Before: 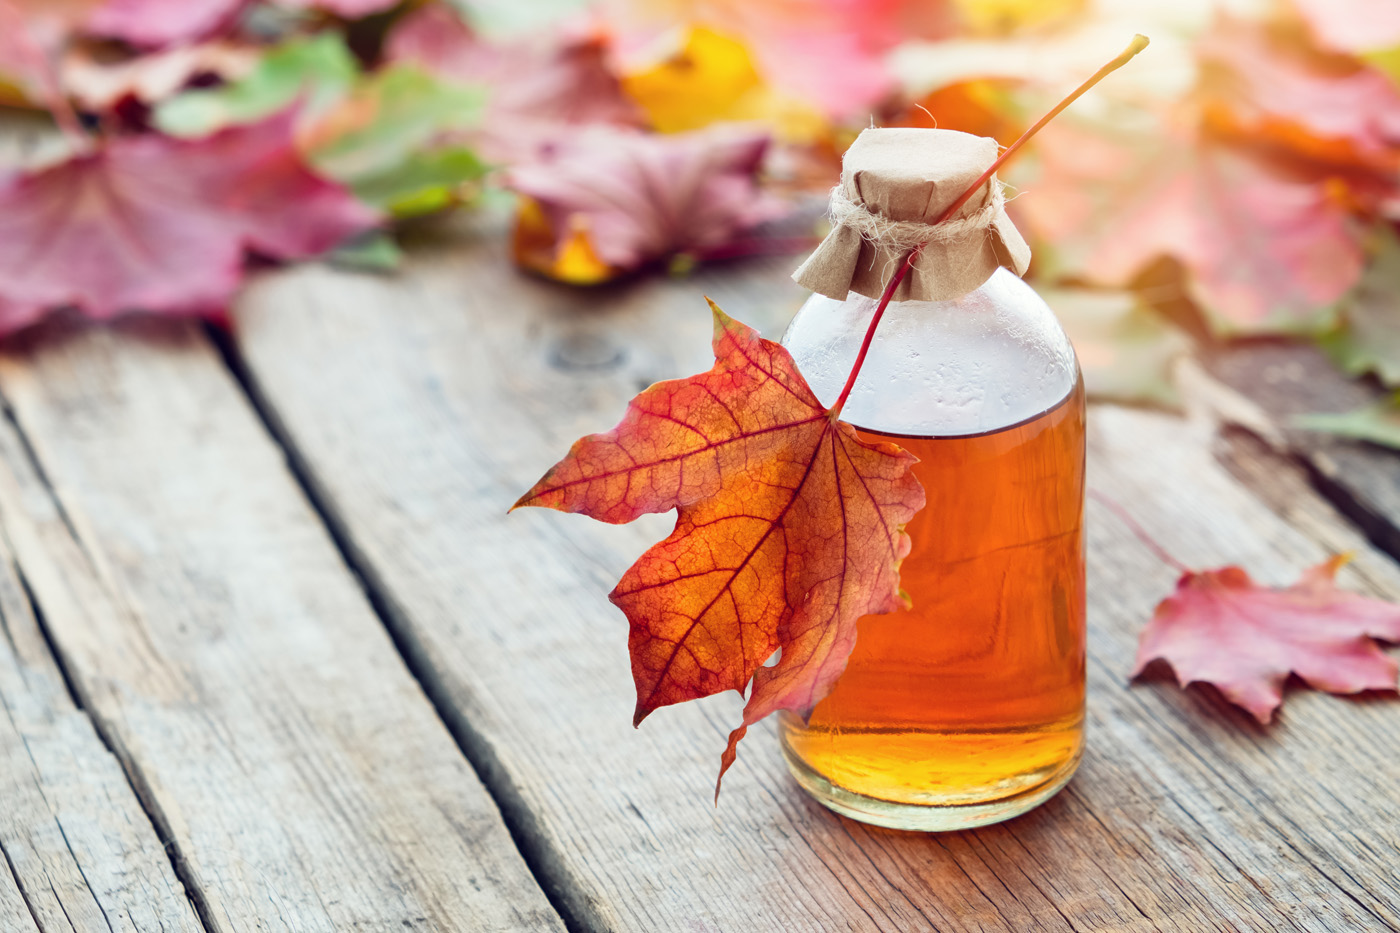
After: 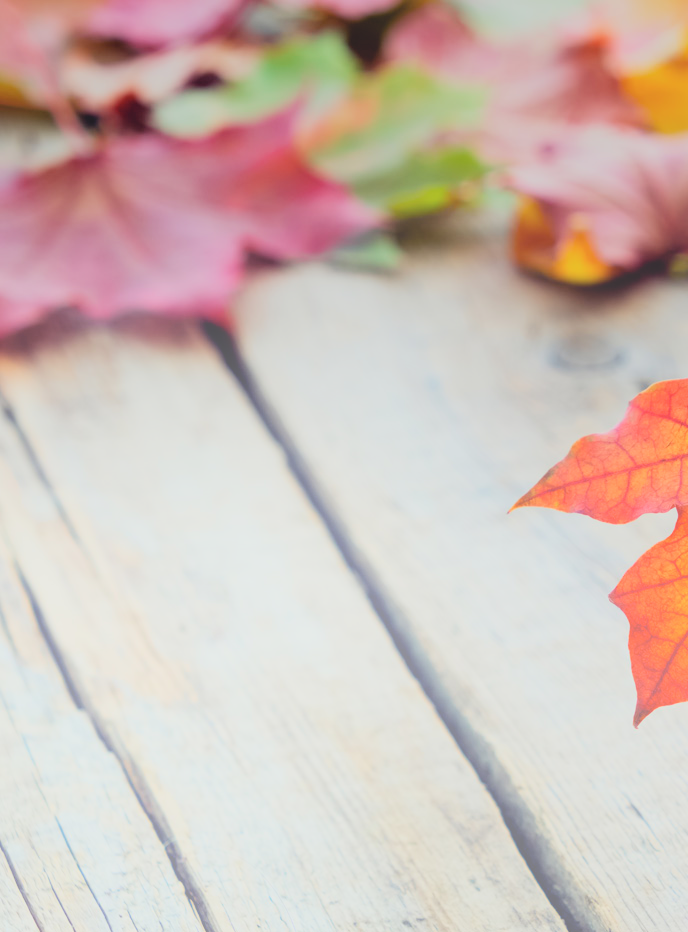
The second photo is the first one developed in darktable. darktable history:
crop and rotate: left 0%, top 0%, right 50.845%
bloom: size 40%
filmic rgb: black relative exposure -7.15 EV, white relative exposure 5.36 EV, hardness 3.02, color science v6 (2022)
